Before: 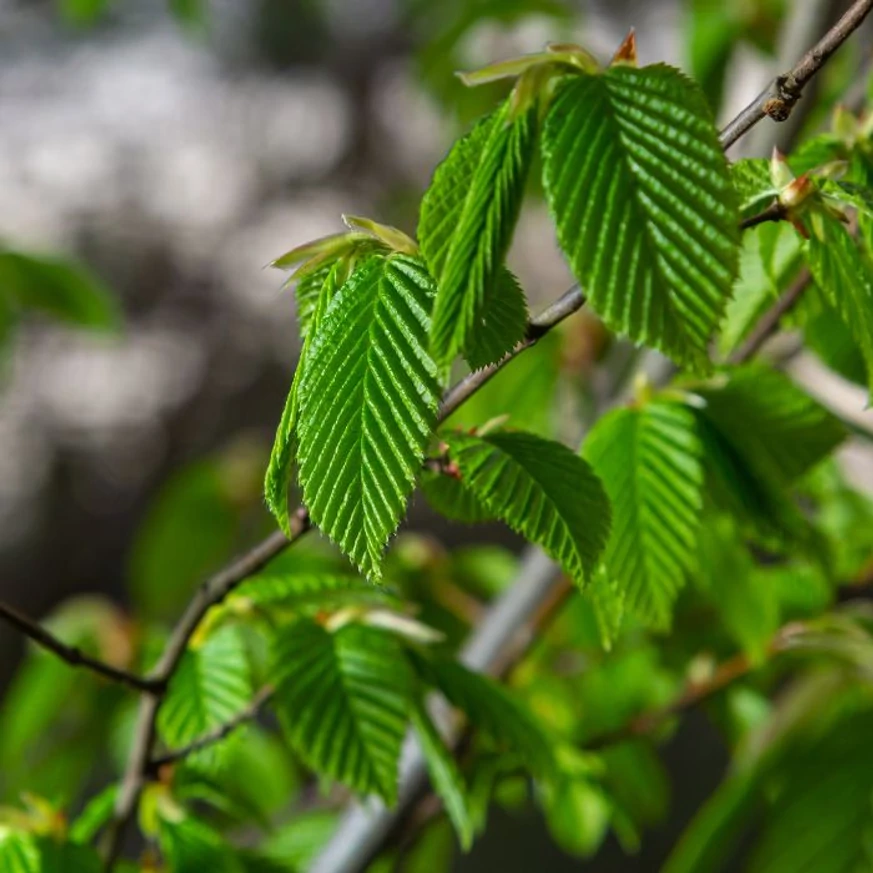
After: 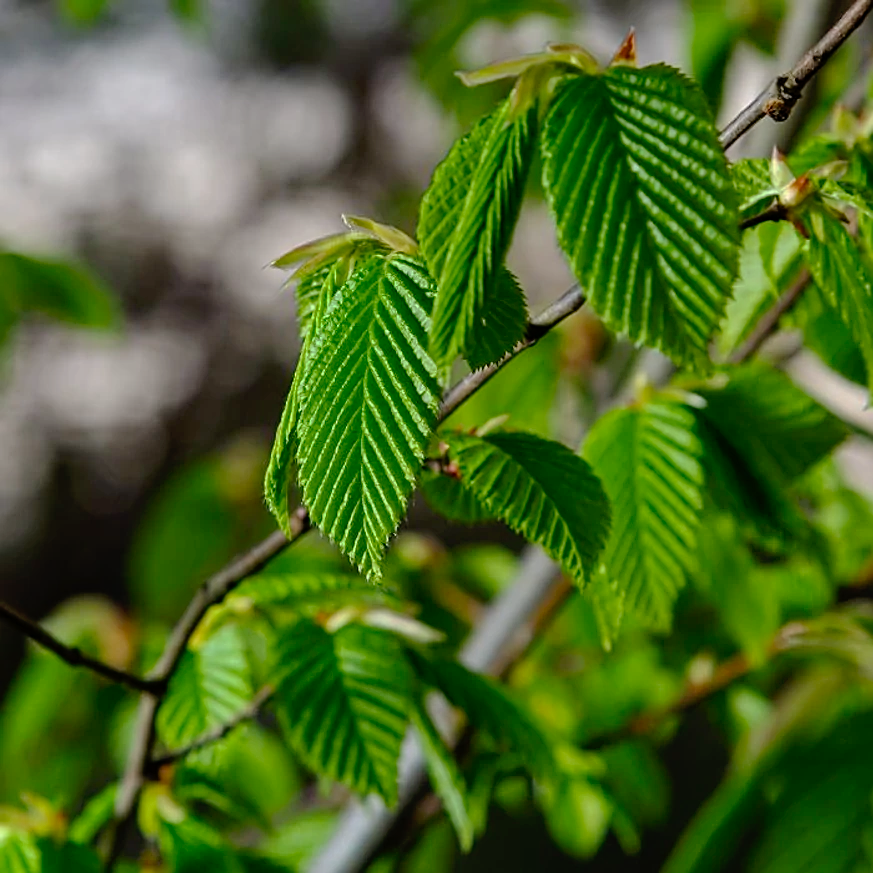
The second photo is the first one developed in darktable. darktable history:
tone curve: curves: ch0 [(0, 0) (0.003, 0.001) (0.011, 0.002) (0.025, 0.007) (0.044, 0.015) (0.069, 0.022) (0.1, 0.03) (0.136, 0.056) (0.177, 0.115) (0.224, 0.177) (0.277, 0.244) (0.335, 0.322) (0.399, 0.398) (0.468, 0.471) (0.543, 0.545) (0.623, 0.614) (0.709, 0.685) (0.801, 0.765) (0.898, 0.867) (1, 1)], preserve colors none
sharpen: on, module defaults
